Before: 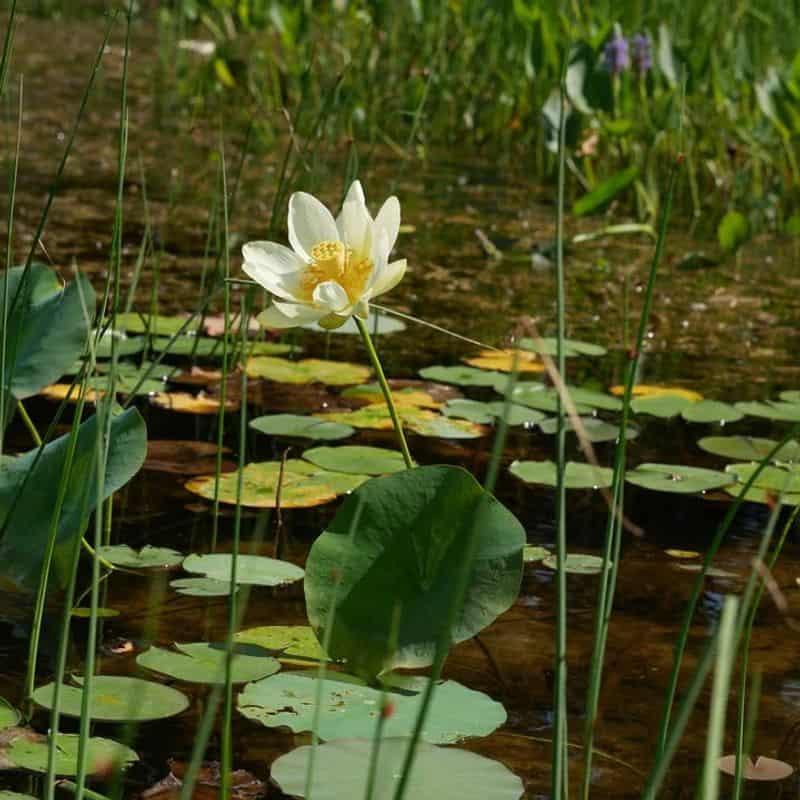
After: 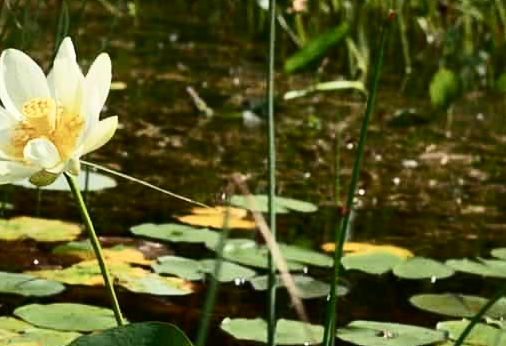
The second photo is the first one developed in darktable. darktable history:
contrast brightness saturation: contrast 0.384, brightness 0.115
crop: left 36.222%, top 17.904%, right 0.505%, bottom 38.753%
